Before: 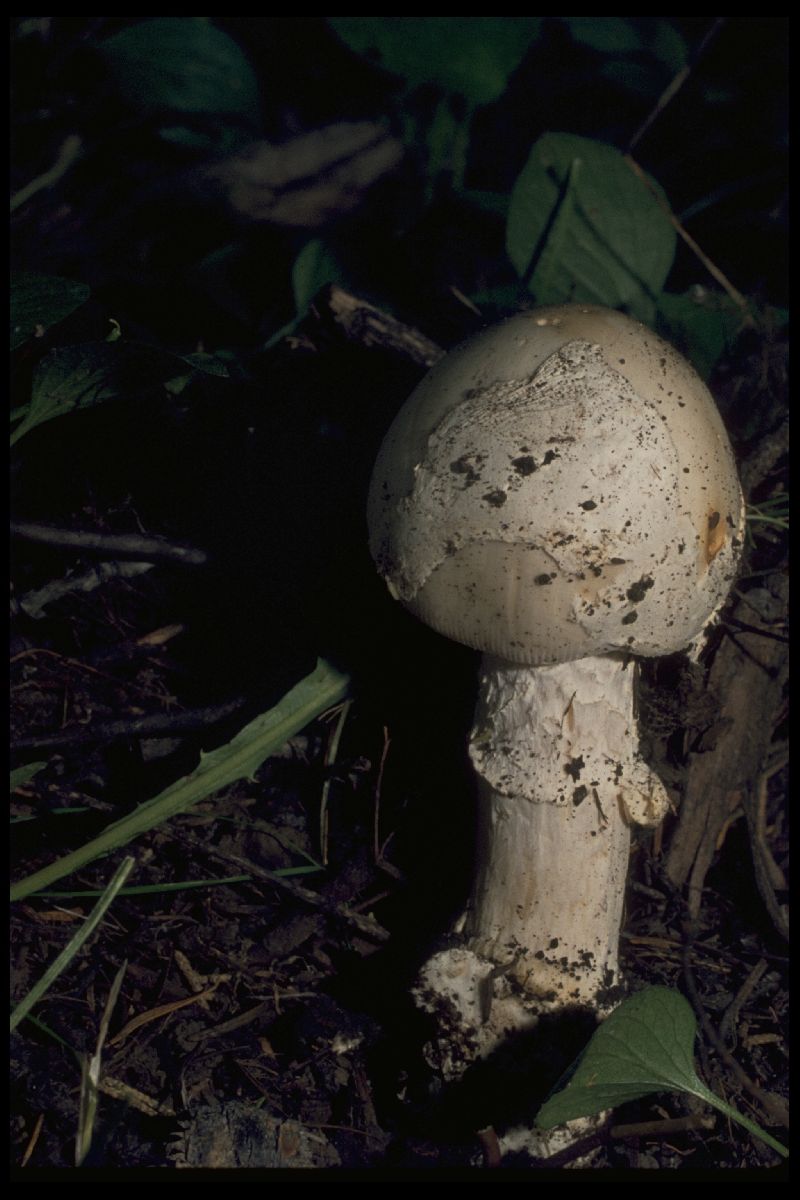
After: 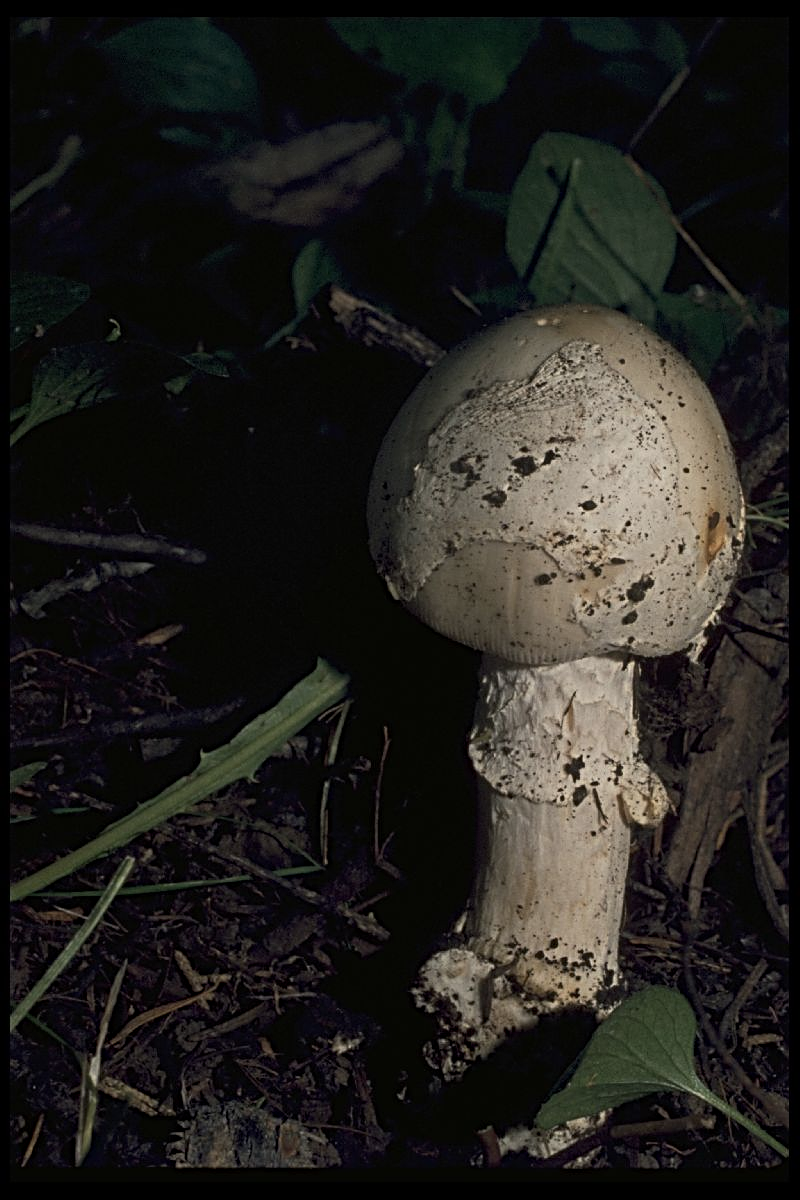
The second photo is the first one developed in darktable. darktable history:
color zones: curves: ch0 [(0, 0.613) (0.01, 0.613) (0.245, 0.448) (0.498, 0.529) (0.642, 0.665) (0.879, 0.777) (0.99, 0.613)]; ch1 [(0, 0) (0.143, 0) (0.286, 0) (0.429, 0) (0.571, 0) (0.714, 0) (0.857, 0)], mix -93.41%
sharpen: radius 4
